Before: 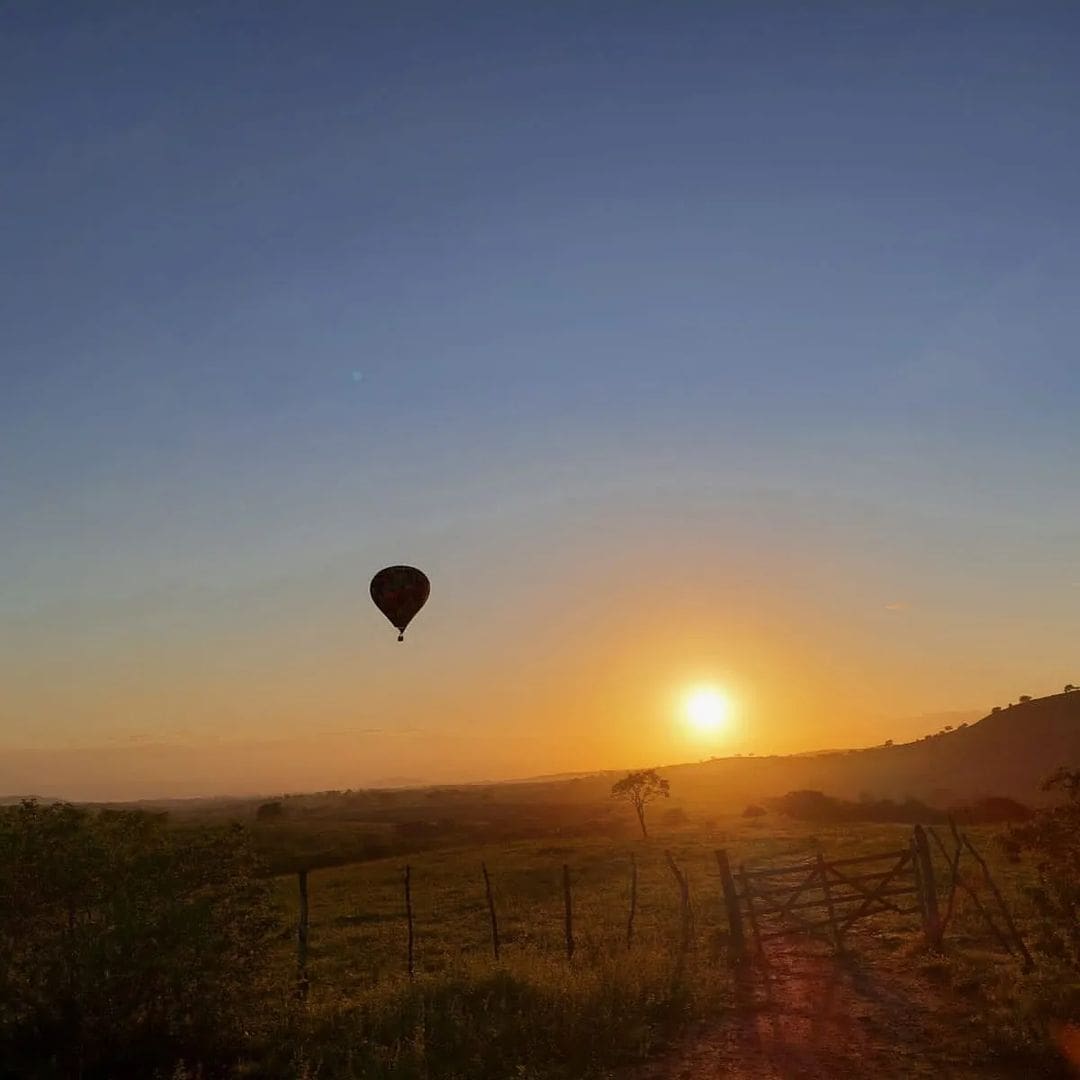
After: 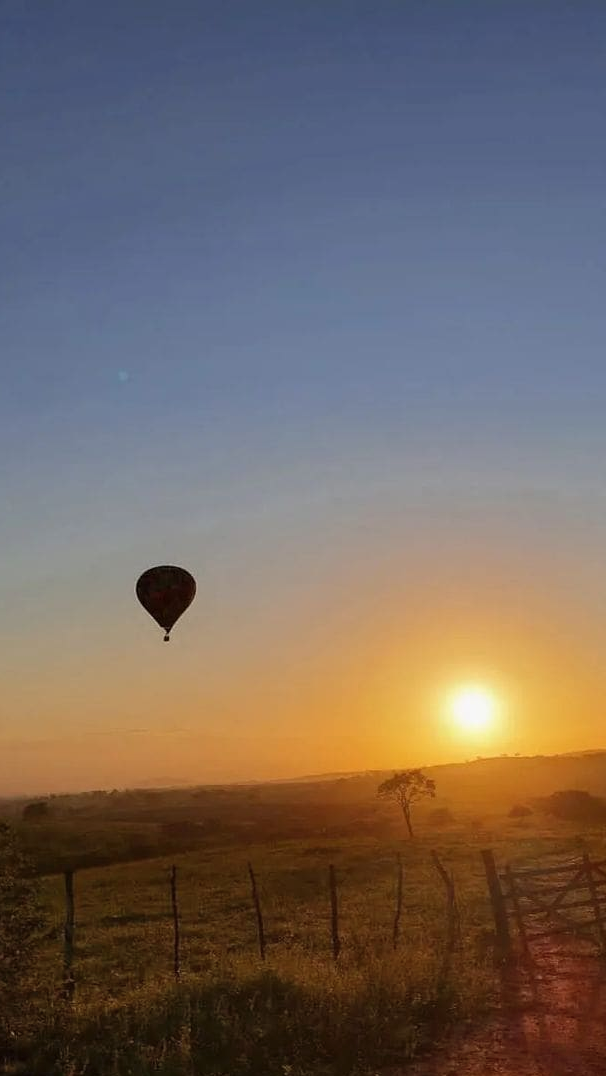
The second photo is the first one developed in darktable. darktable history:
crop: left 21.674%, right 22.086%
shadows and highlights: shadows 37.27, highlights -28.18, soften with gaussian
